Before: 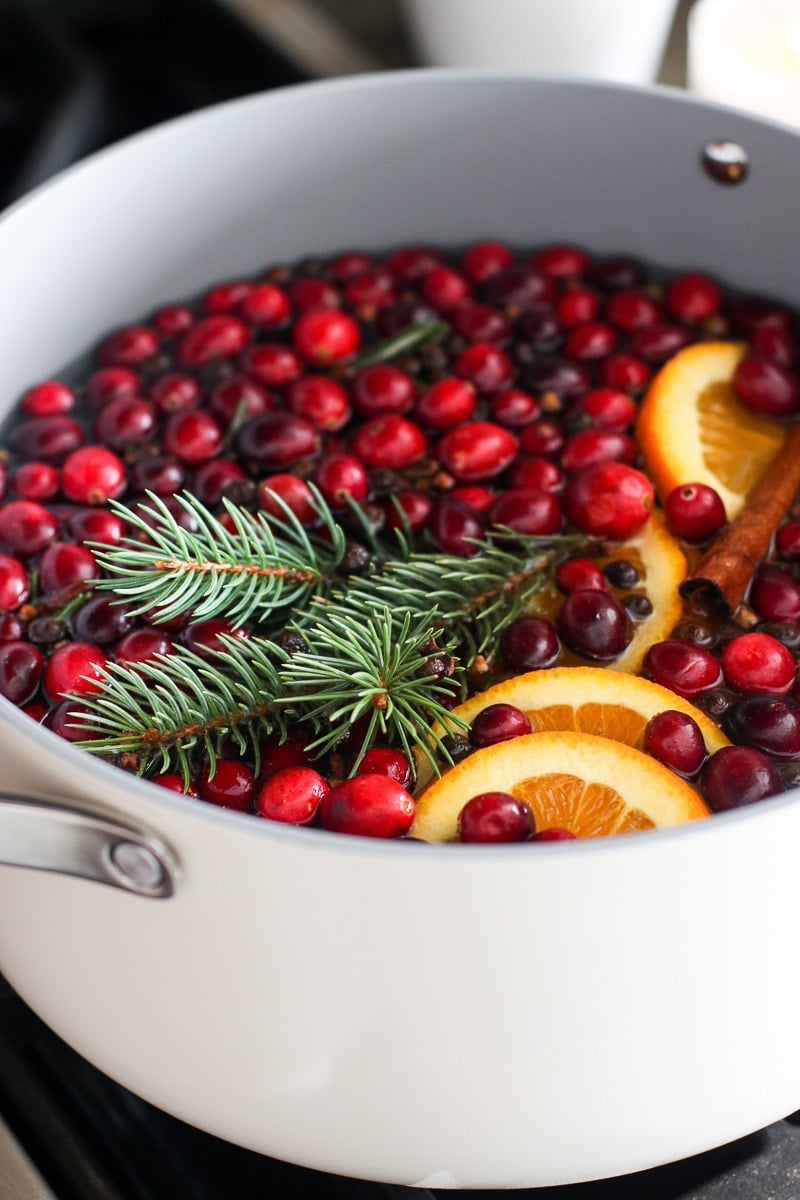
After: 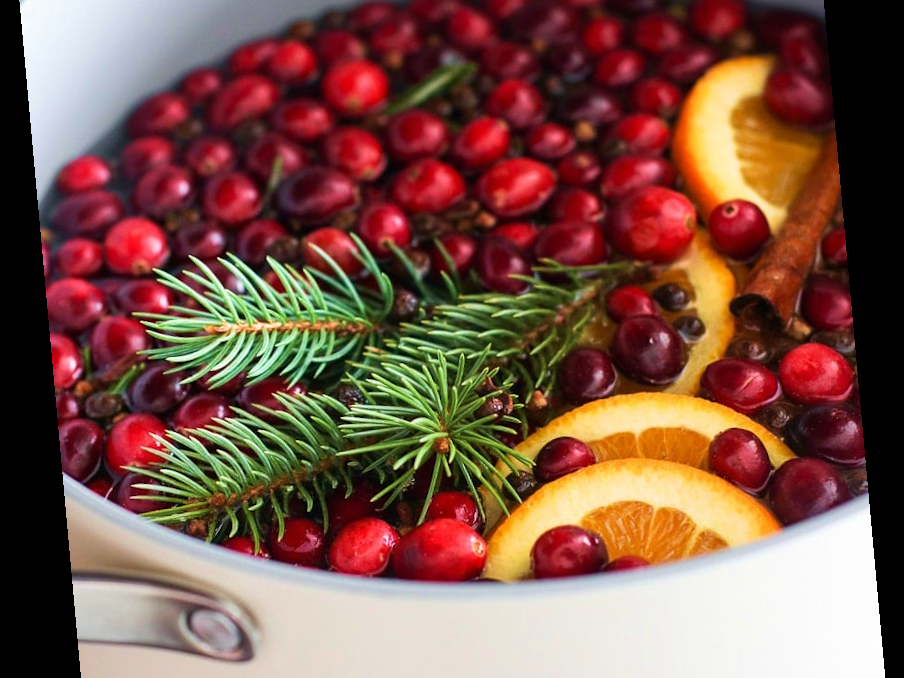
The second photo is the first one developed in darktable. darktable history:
rotate and perspective: rotation -5.2°, automatic cropping off
crop and rotate: top 23.043%, bottom 23.437%
velvia: strength 67.07%, mid-tones bias 0.972
